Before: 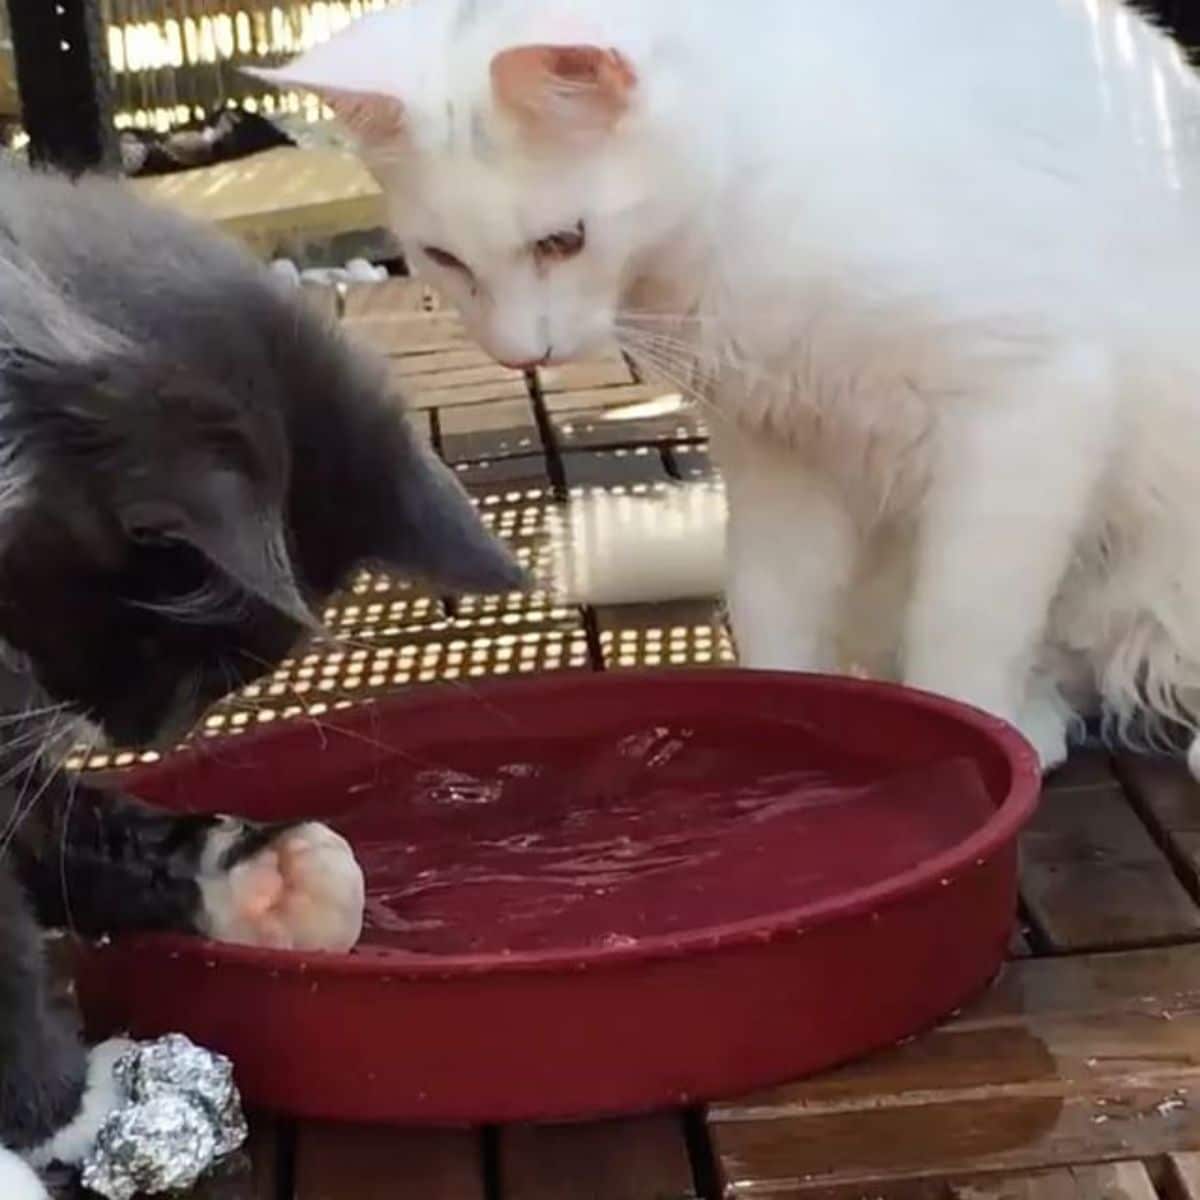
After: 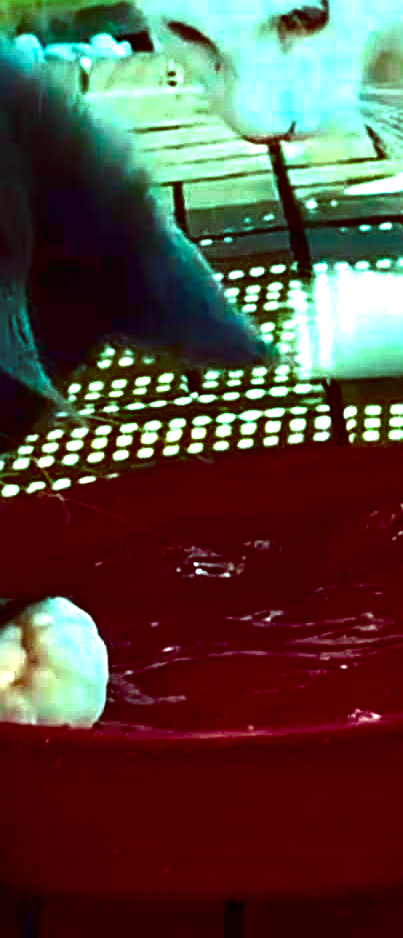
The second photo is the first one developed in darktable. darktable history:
contrast brightness saturation: contrast 0.085, brightness -0.601, saturation 0.166
exposure: black level correction 0, exposure 1.533 EV, compensate highlight preservation false
color balance rgb: highlights gain › chroma 7.549%, highlights gain › hue 183.27°, perceptual saturation grading › global saturation 29.891%, global vibrance 0.907%, saturation formula JzAzBz (2021)
sharpen: on, module defaults
crop and rotate: left 21.403%, top 18.83%, right 44.965%, bottom 2.996%
